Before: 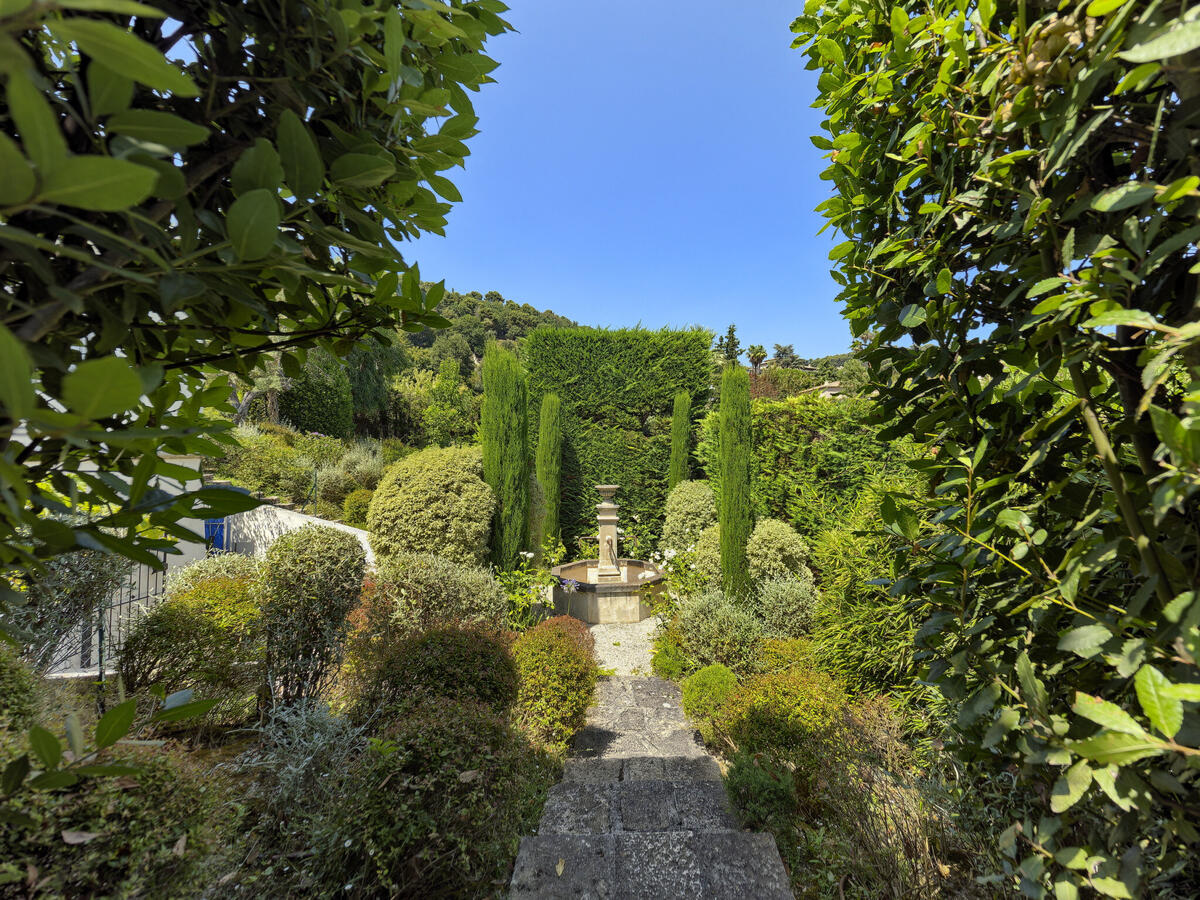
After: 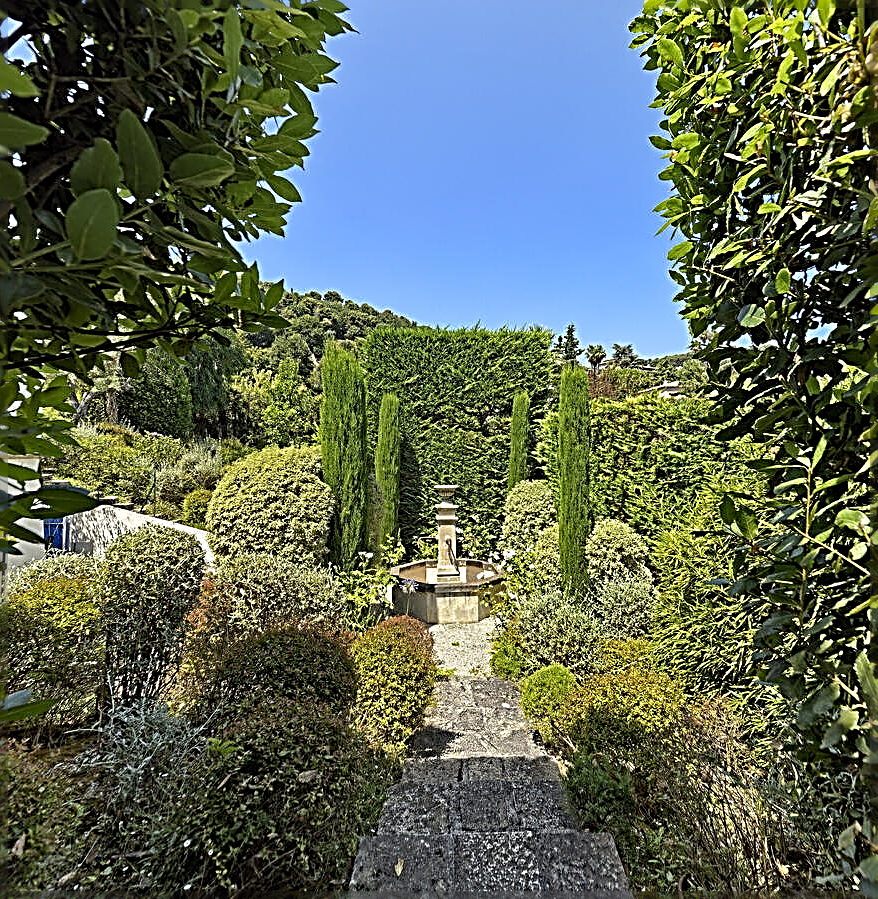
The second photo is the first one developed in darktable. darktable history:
crop: left 13.443%, right 13.31%
sharpen: radius 3.158, amount 1.731
